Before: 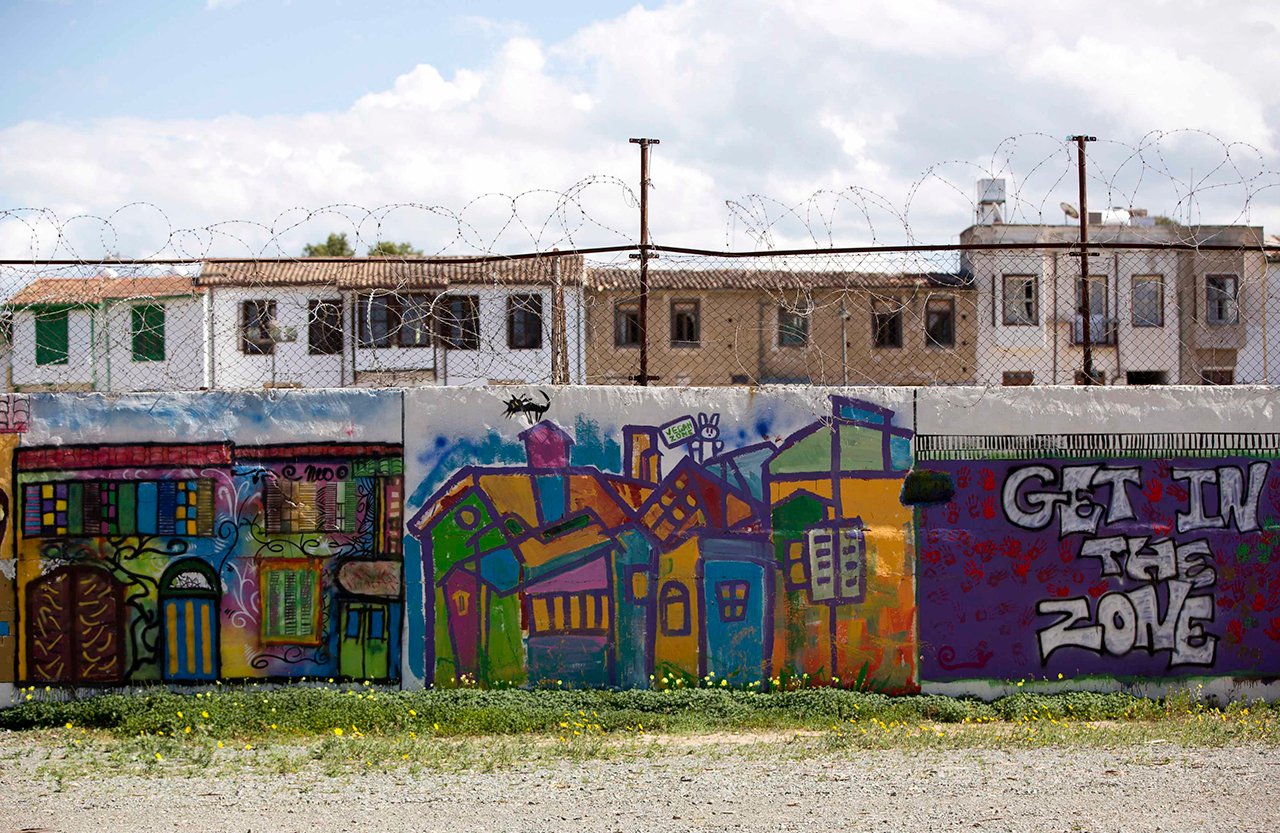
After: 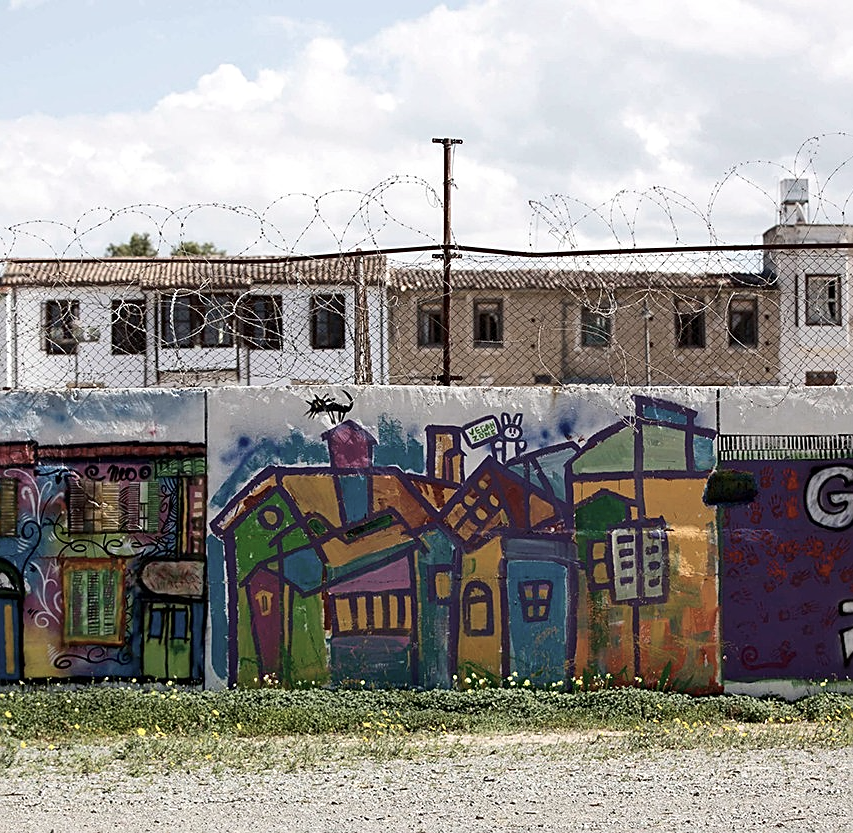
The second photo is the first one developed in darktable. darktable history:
contrast brightness saturation: contrast 0.1, saturation -0.36
crop: left 15.419%, right 17.914%
sharpen: on, module defaults
local contrast: mode bilateral grid, contrast 10, coarseness 25, detail 115%, midtone range 0.2
